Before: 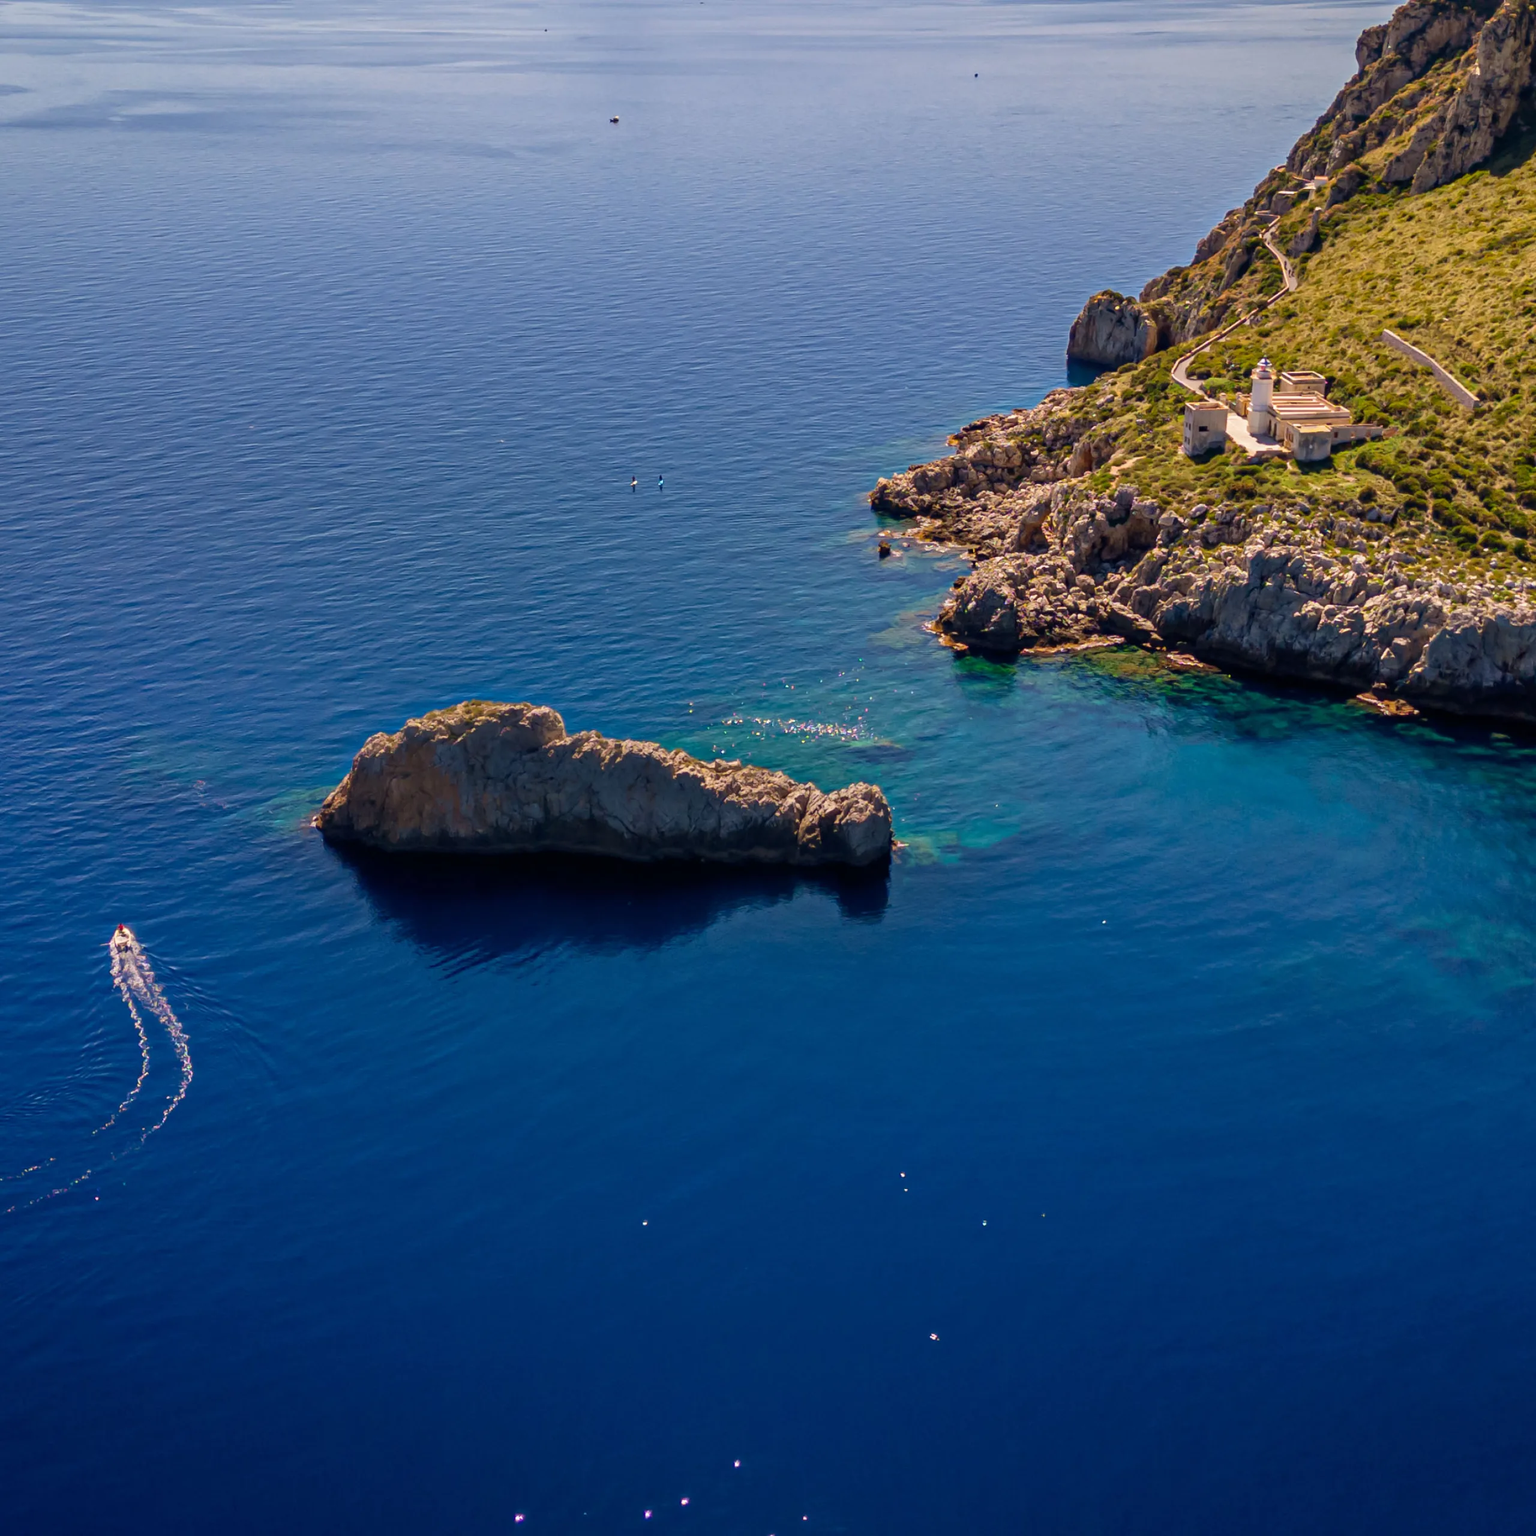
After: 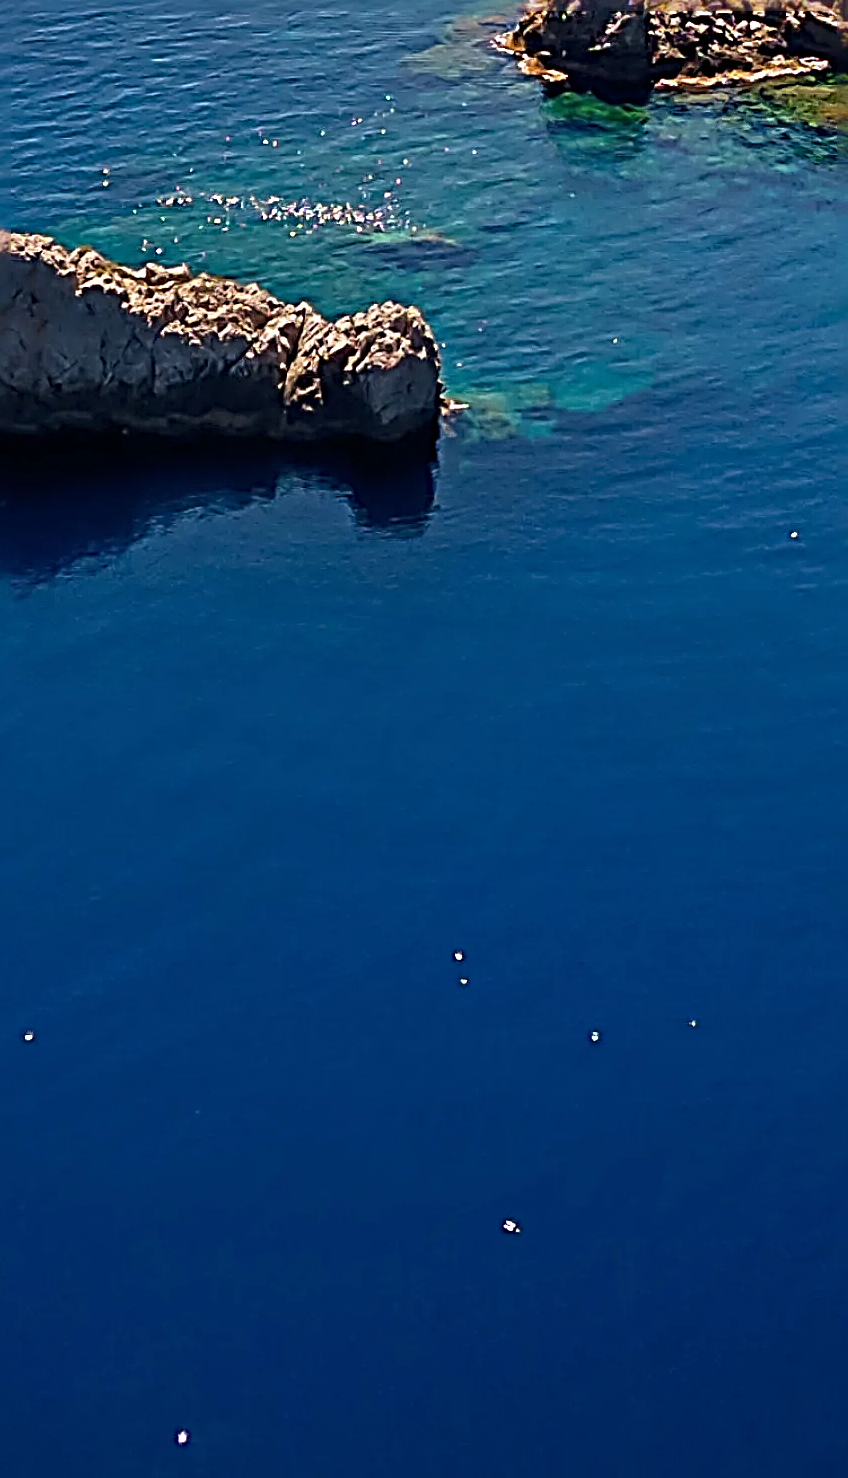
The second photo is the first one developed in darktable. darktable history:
sharpen: radius 4.001, amount 2
crop: left 40.878%, top 39.176%, right 25.993%, bottom 3.081%
